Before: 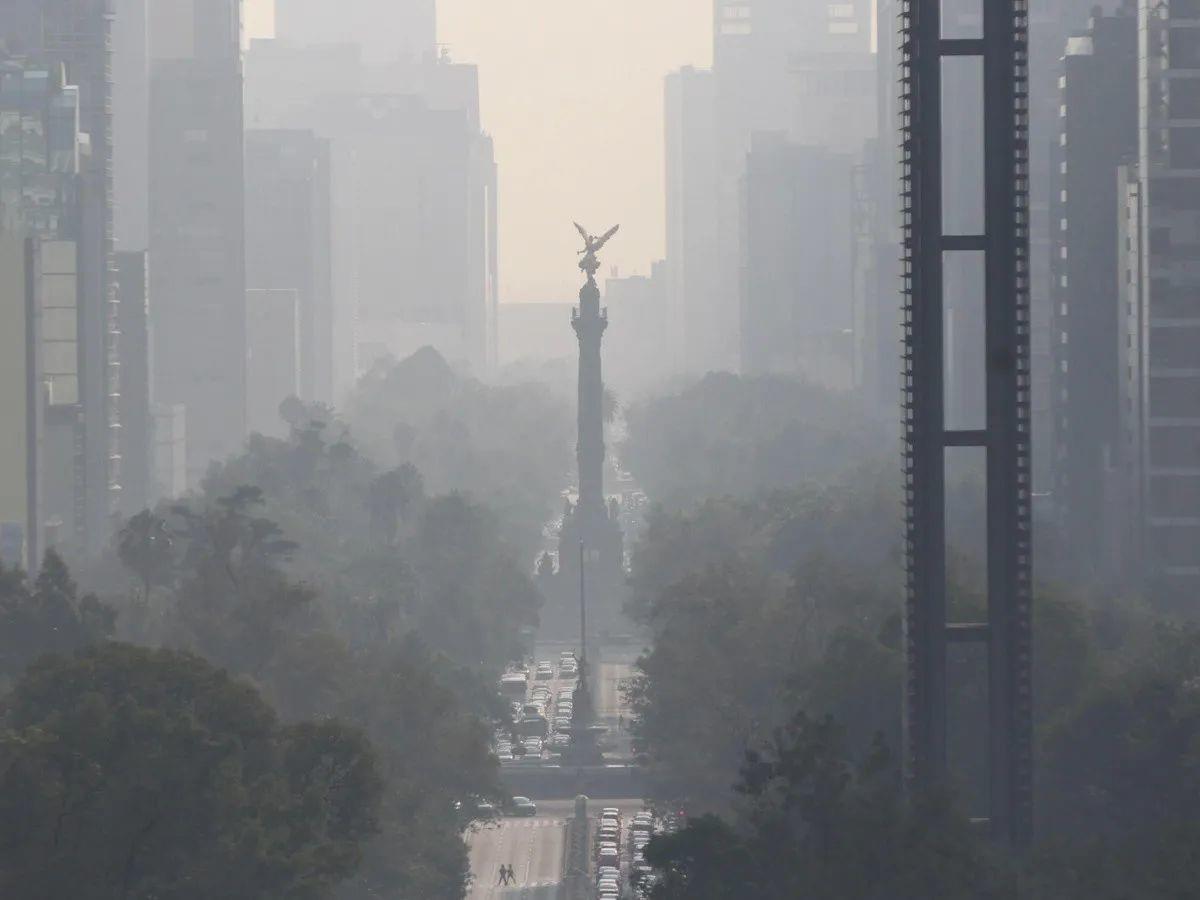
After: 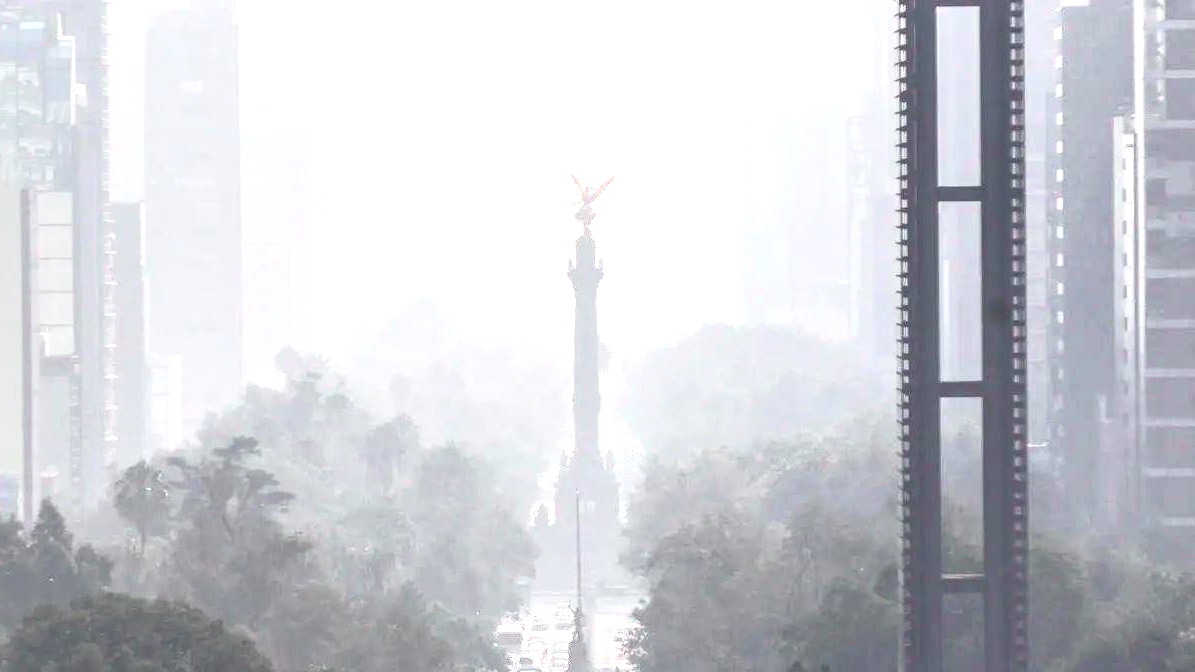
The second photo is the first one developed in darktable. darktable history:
tone curve: curves: ch0 [(0, 0.009) (0.105, 0.08) (0.195, 0.18) (0.283, 0.316) (0.384, 0.434) (0.485, 0.531) (0.638, 0.69) (0.81, 0.872) (1, 0.977)]; ch1 [(0, 0) (0.161, 0.092) (0.35, 0.33) (0.379, 0.401) (0.456, 0.469) (0.498, 0.502) (0.52, 0.536) (0.586, 0.617) (0.635, 0.655) (1, 1)]; ch2 [(0, 0) (0.371, 0.362) (0.437, 0.437) (0.483, 0.484) (0.53, 0.515) (0.56, 0.571) (0.622, 0.606) (1, 1)], color space Lab, independent channels, preserve colors none
crop: left 0.387%, top 5.469%, bottom 19.809%
exposure: black level correction 0, exposure 1.388 EV, compensate exposure bias true, compensate highlight preservation false
local contrast: detail 160%
